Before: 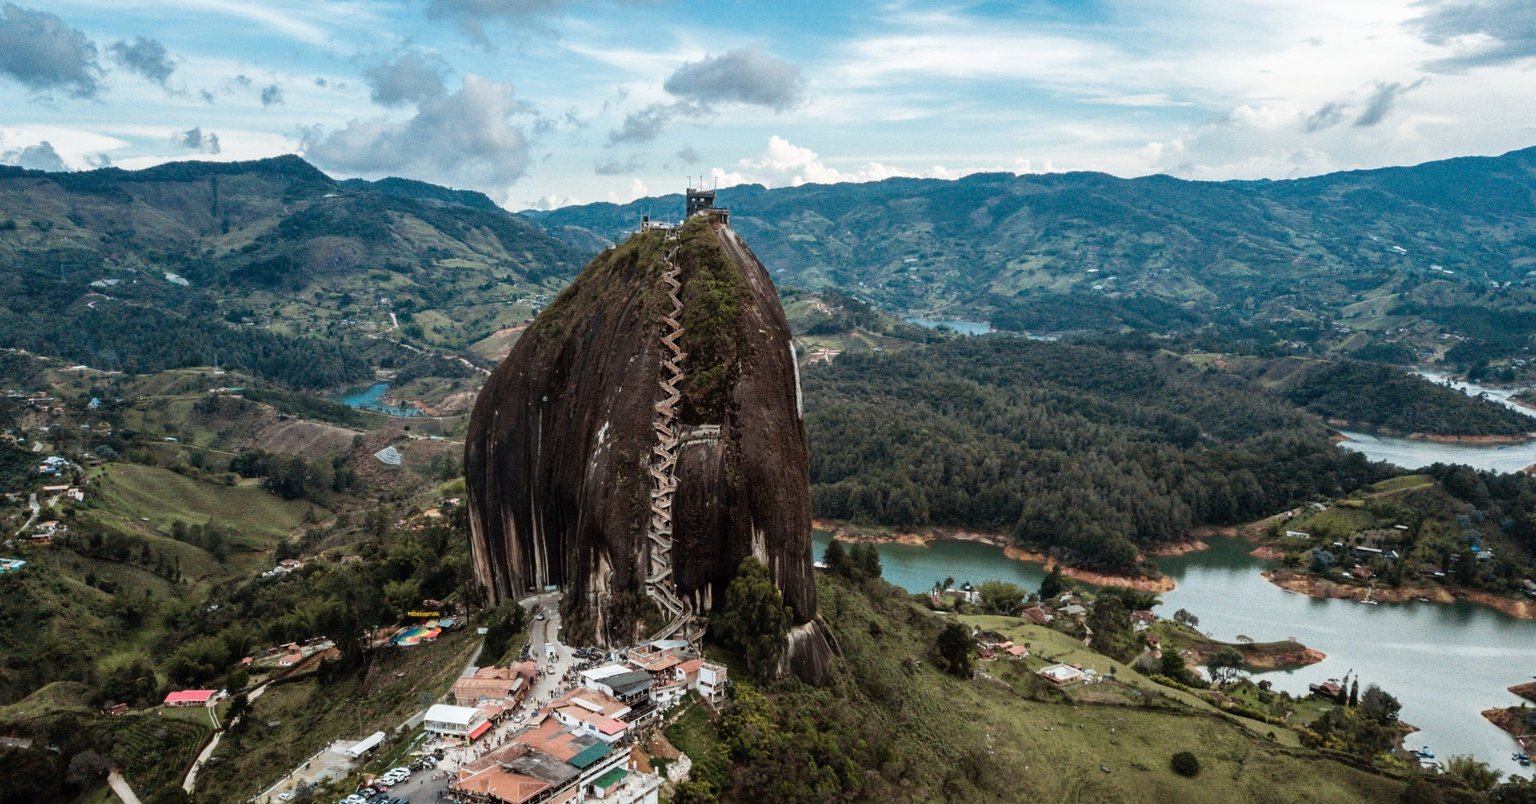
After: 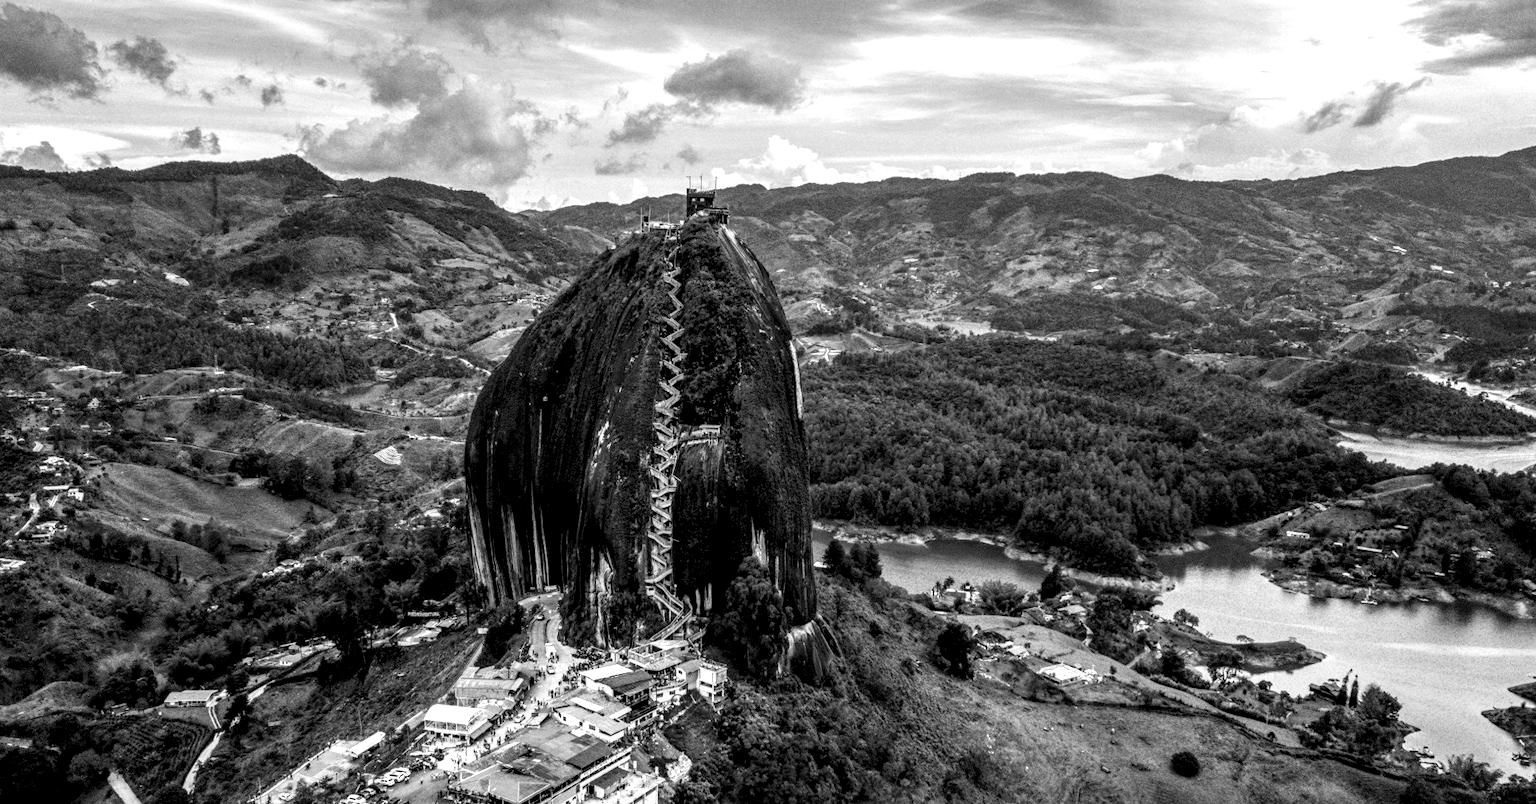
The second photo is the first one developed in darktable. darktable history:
monochrome: on, module defaults
white balance: emerald 1
local contrast: highlights 19%, detail 186%
